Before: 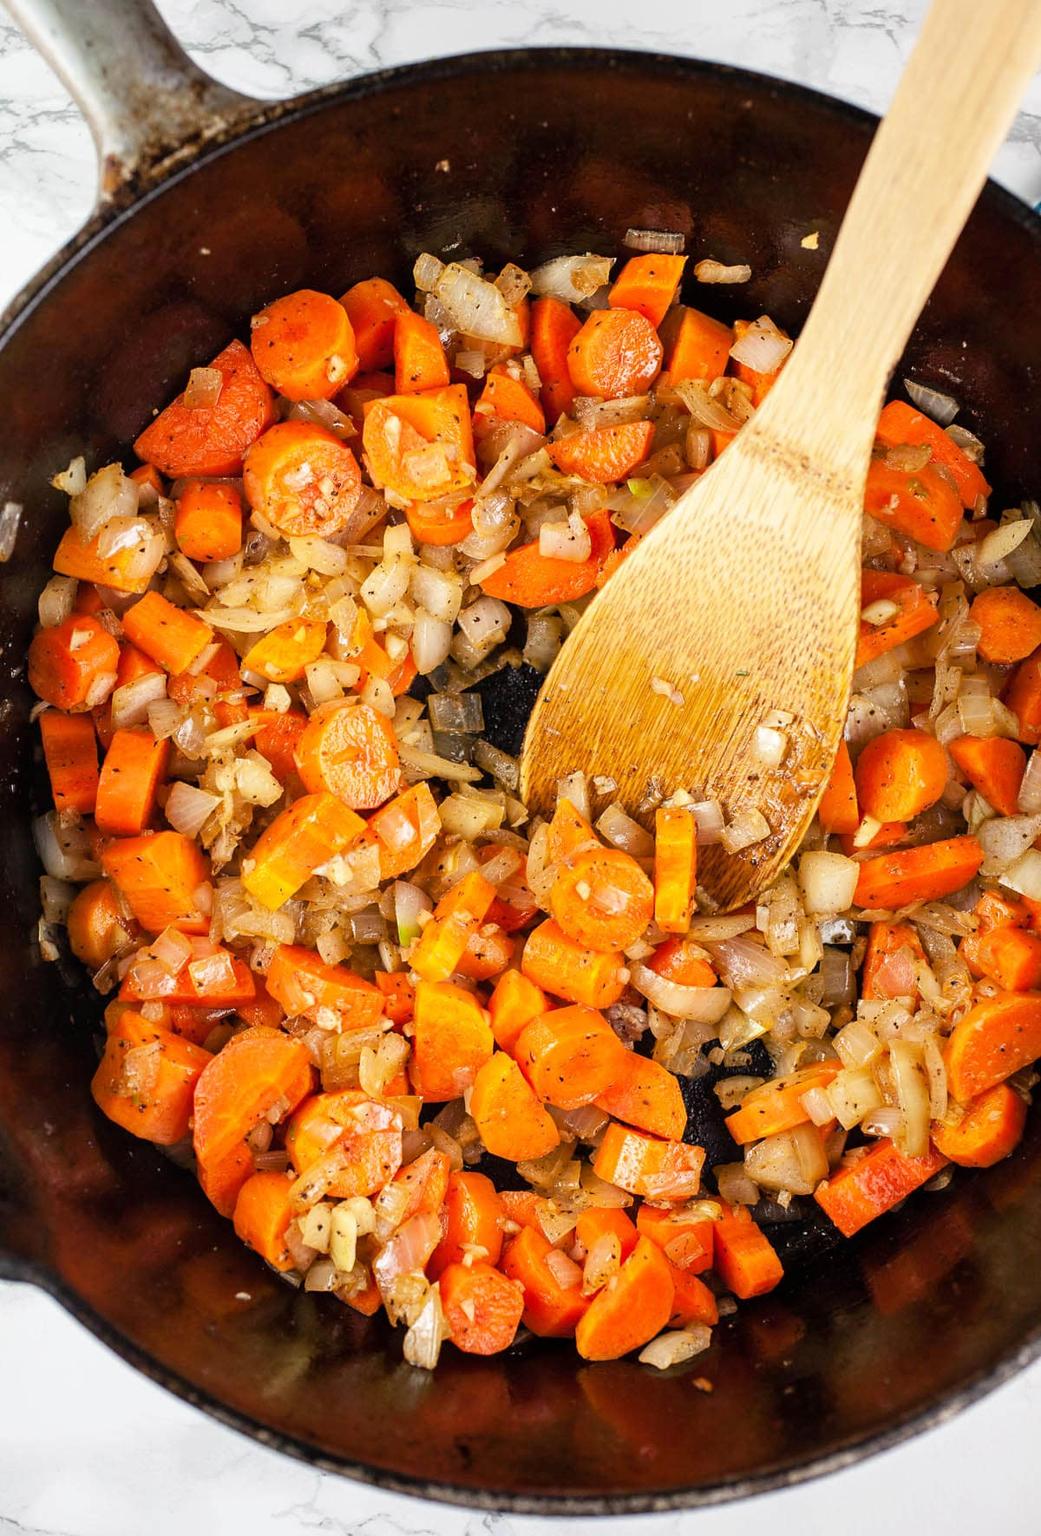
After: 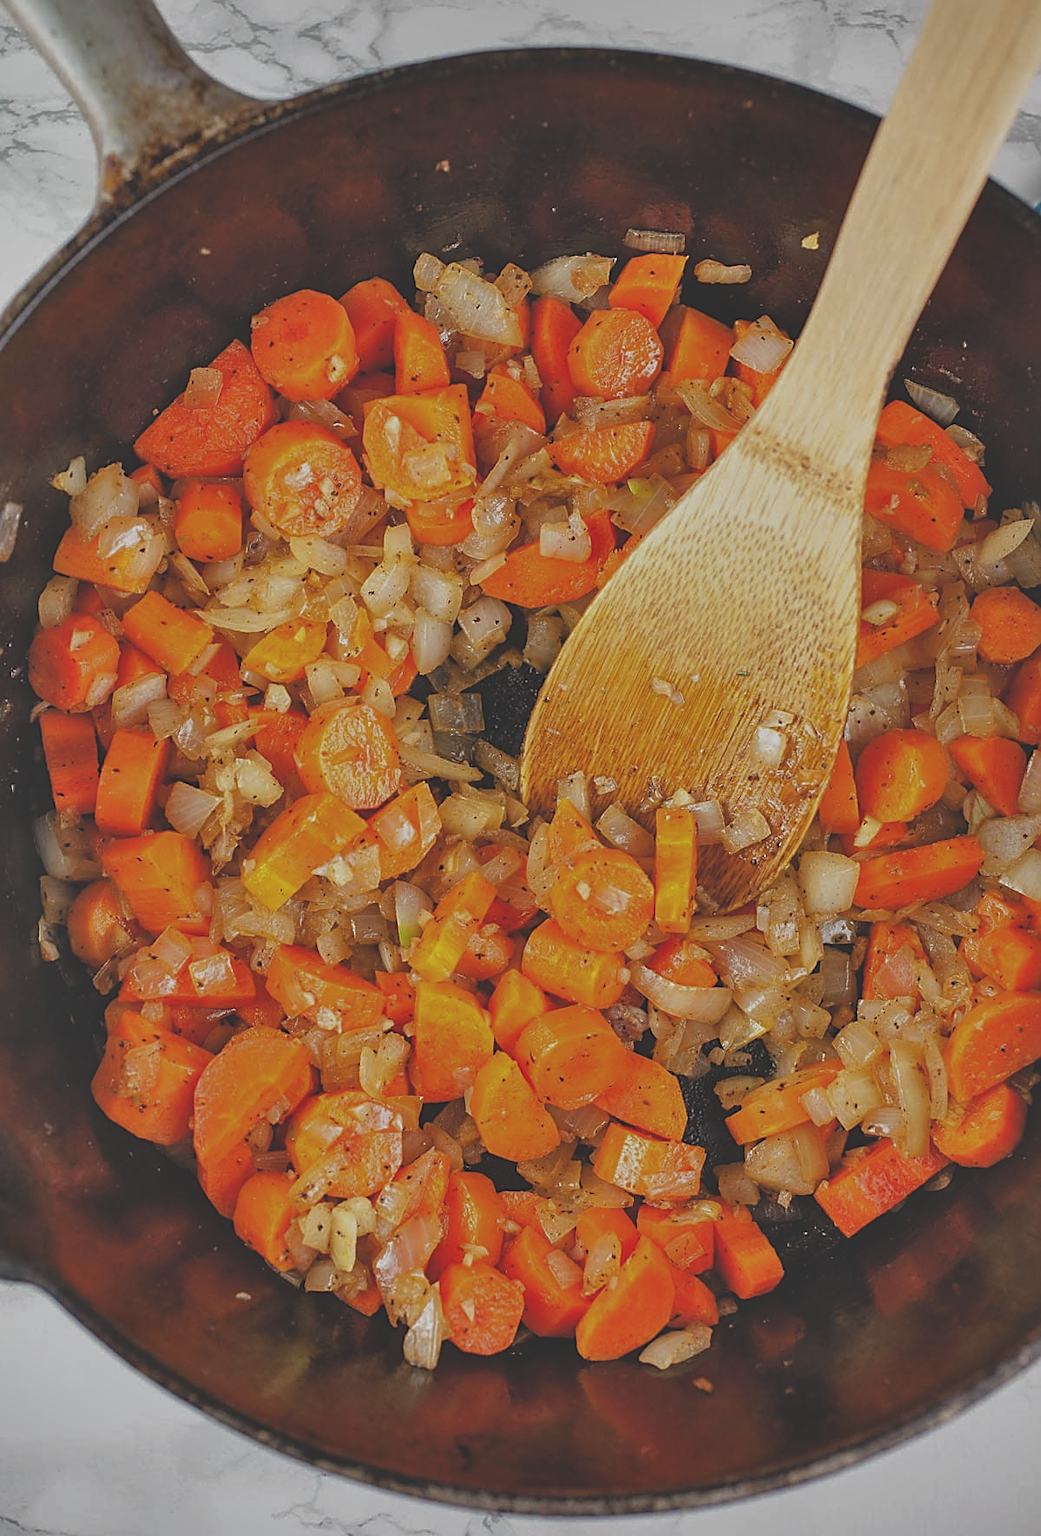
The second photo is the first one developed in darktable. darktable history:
sharpen: on, module defaults
exposure: black level correction -0.03, compensate highlight preservation false
shadows and highlights: radius 100.41, shadows 50.55, highlights -64.36, highlights color adjustment 49.82%, soften with gaussian
base curve: curves: ch0 [(0, 0) (0.841, 0.609) (1, 1)]
rgb levels: preserve colors sum RGB, levels [[0.038, 0.433, 0.934], [0, 0.5, 1], [0, 0.5, 1]]
